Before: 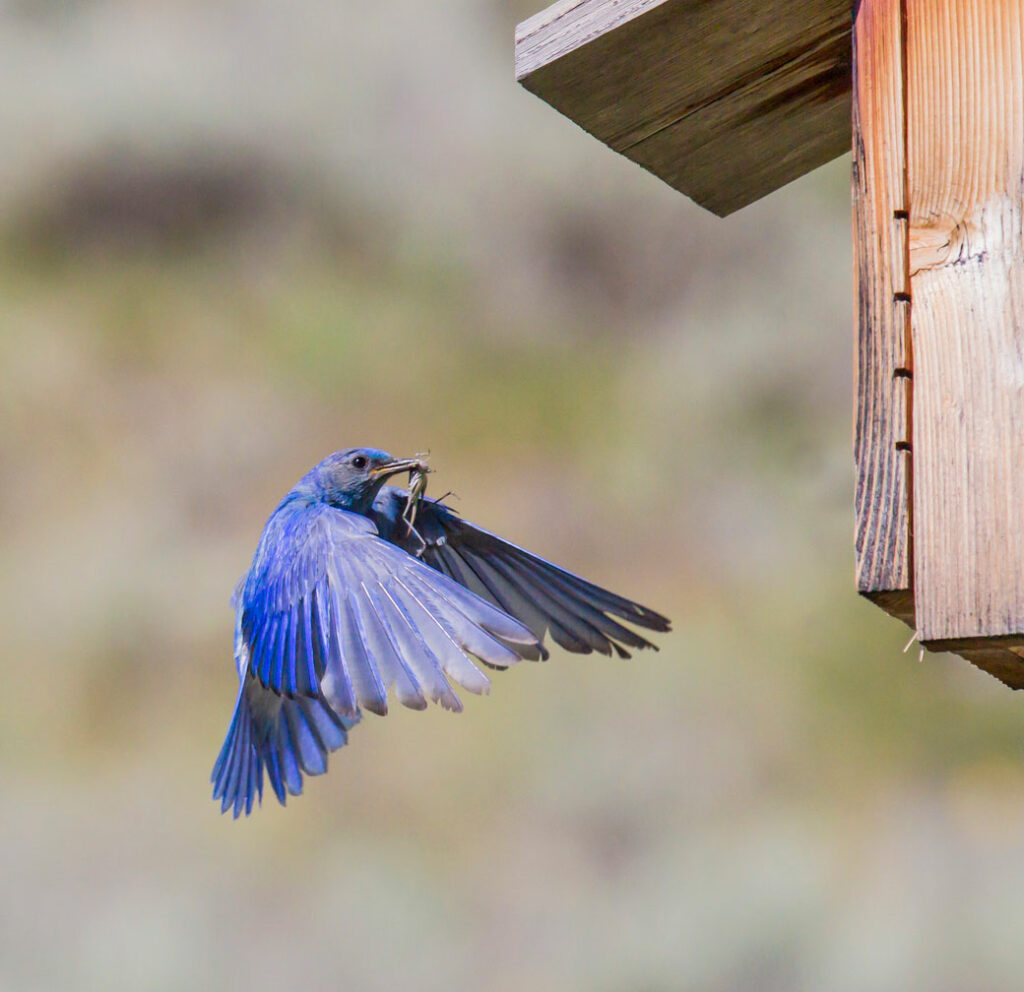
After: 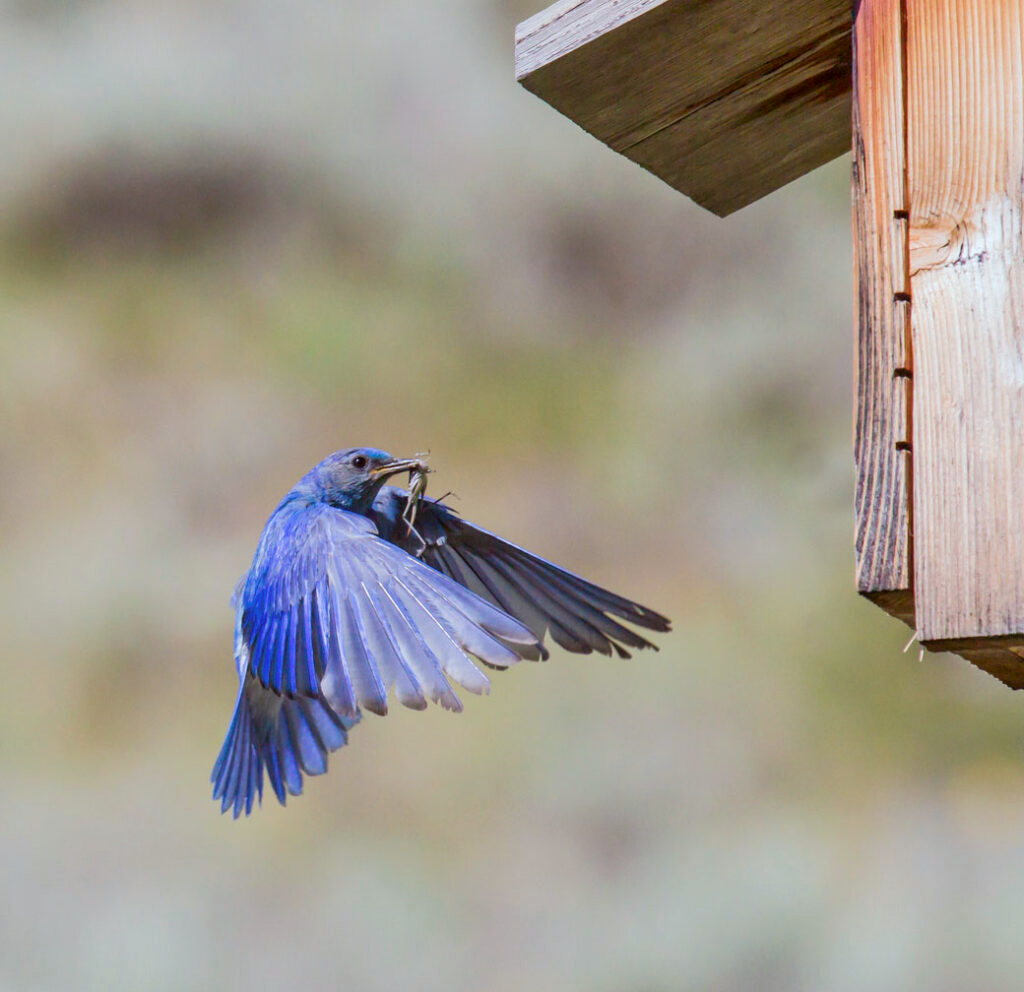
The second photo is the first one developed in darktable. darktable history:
color correction: highlights a* -3.48, highlights b* -6.23, shadows a* 3.24, shadows b* 5.46
